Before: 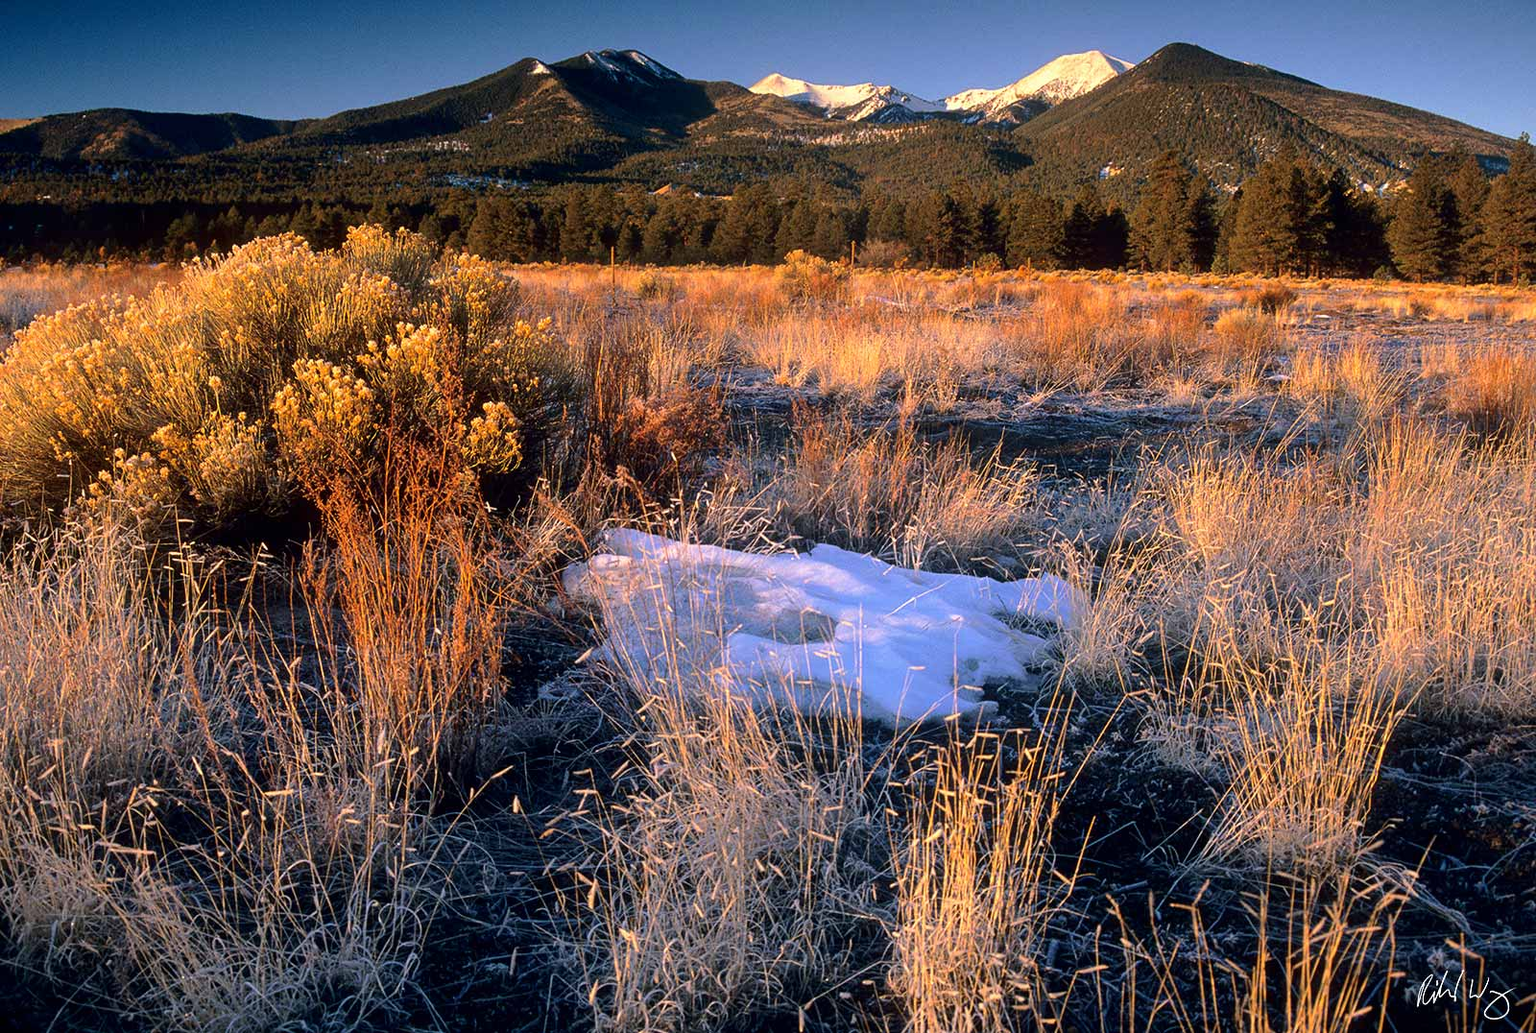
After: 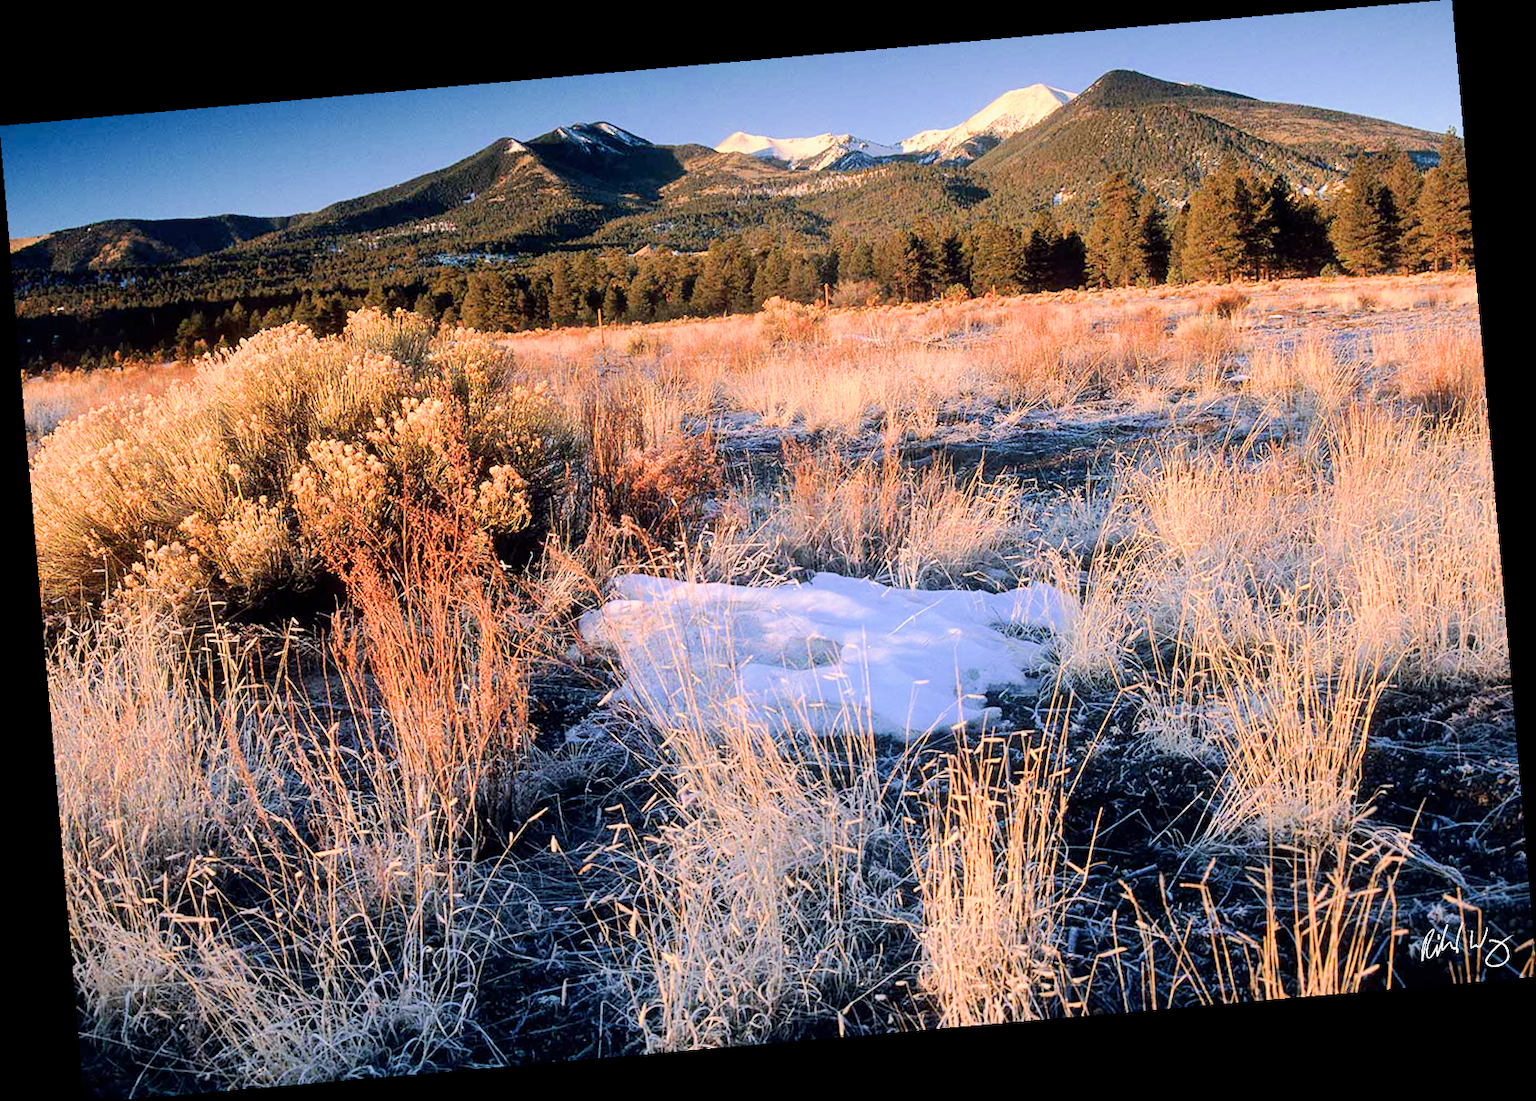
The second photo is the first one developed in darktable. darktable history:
filmic rgb: black relative exposure -7.65 EV, white relative exposure 4.56 EV, hardness 3.61
rotate and perspective: rotation -4.98°, automatic cropping off
exposure: black level correction 0, exposure 1.45 EV, compensate exposure bias true, compensate highlight preservation false
